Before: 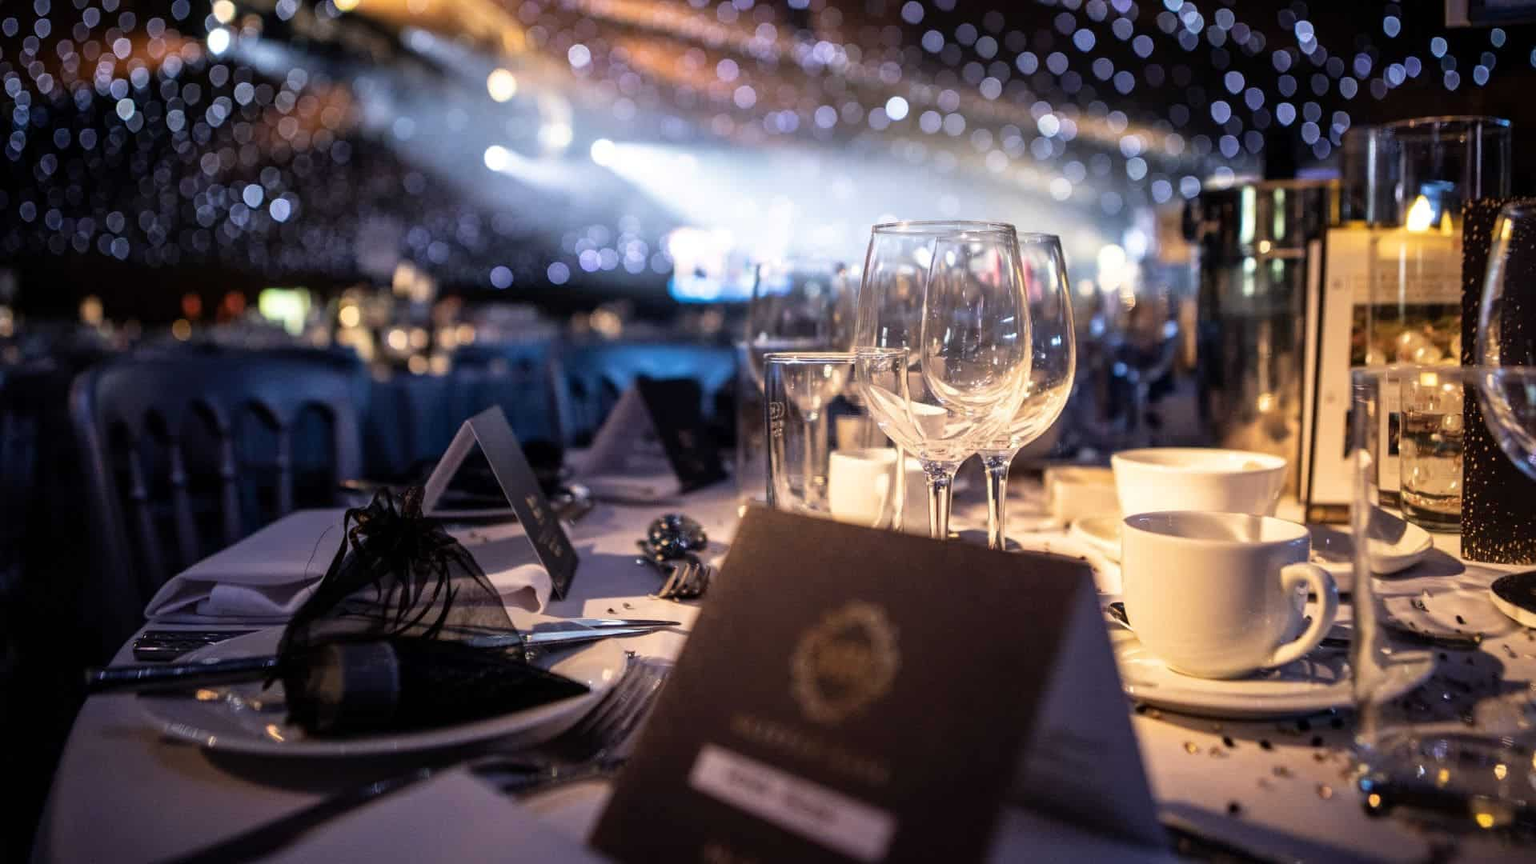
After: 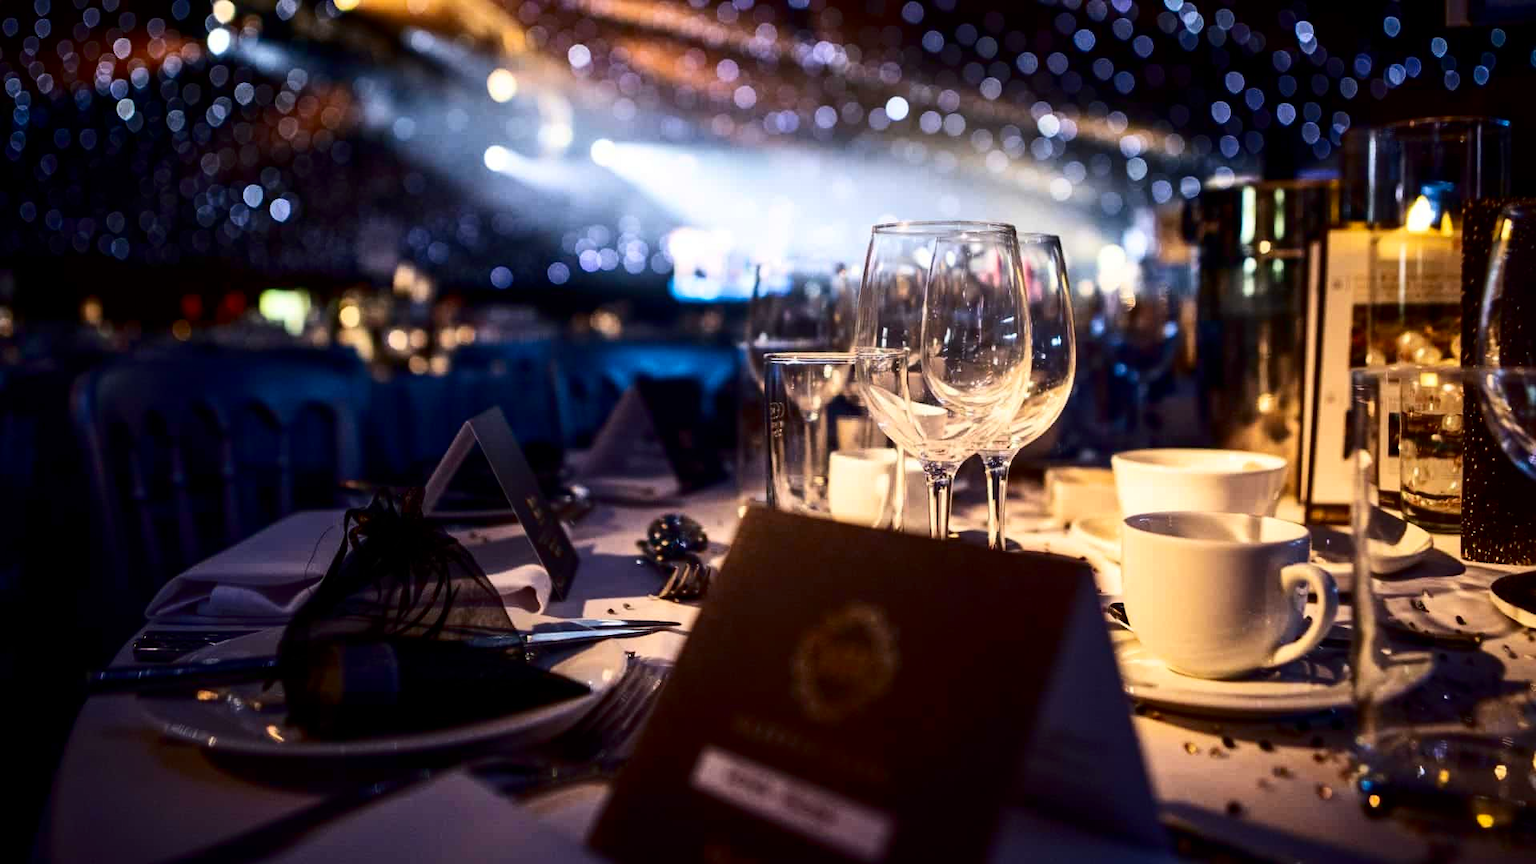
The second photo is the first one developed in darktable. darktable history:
contrast brightness saturation: contrast 0.22, brightness -0.19, saturation 0.24
